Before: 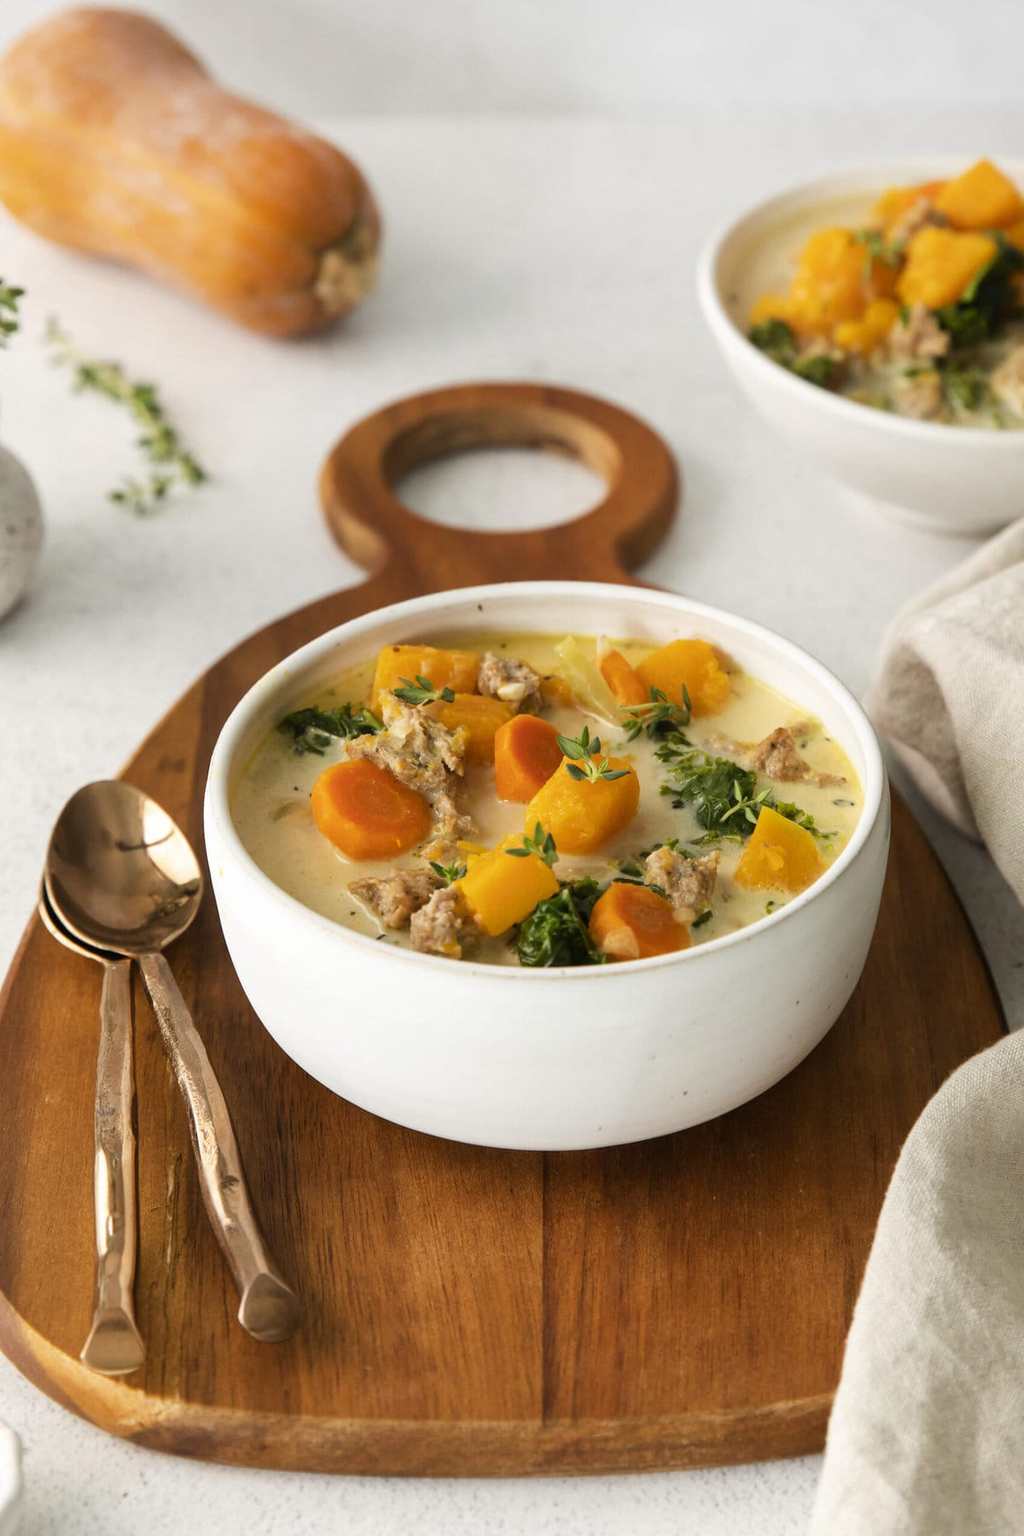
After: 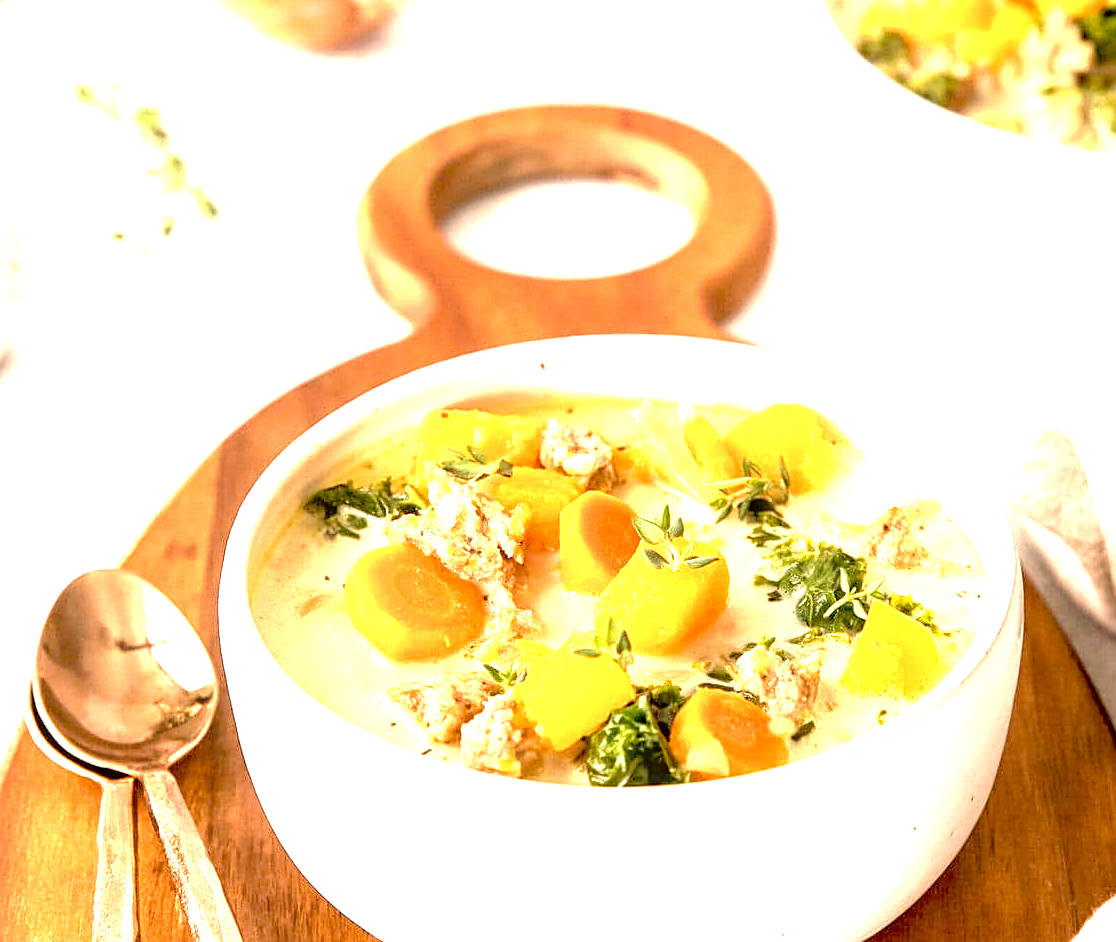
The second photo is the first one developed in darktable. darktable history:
sharpen: on, module defaults
local contrast: detail 110%
crop: left 1.744%, top 19.225%, right 5.069%, bottom 28.357%
tone equalizer: on, module defaults
exposure: black level correction 0.005, exposure 2.084 EV, compensate highlight preservation false
color correction: highlights a* 10.21, highlights b* 9.79, shadows a* 8.61, shadows b* 7.88, saturation 0.8
